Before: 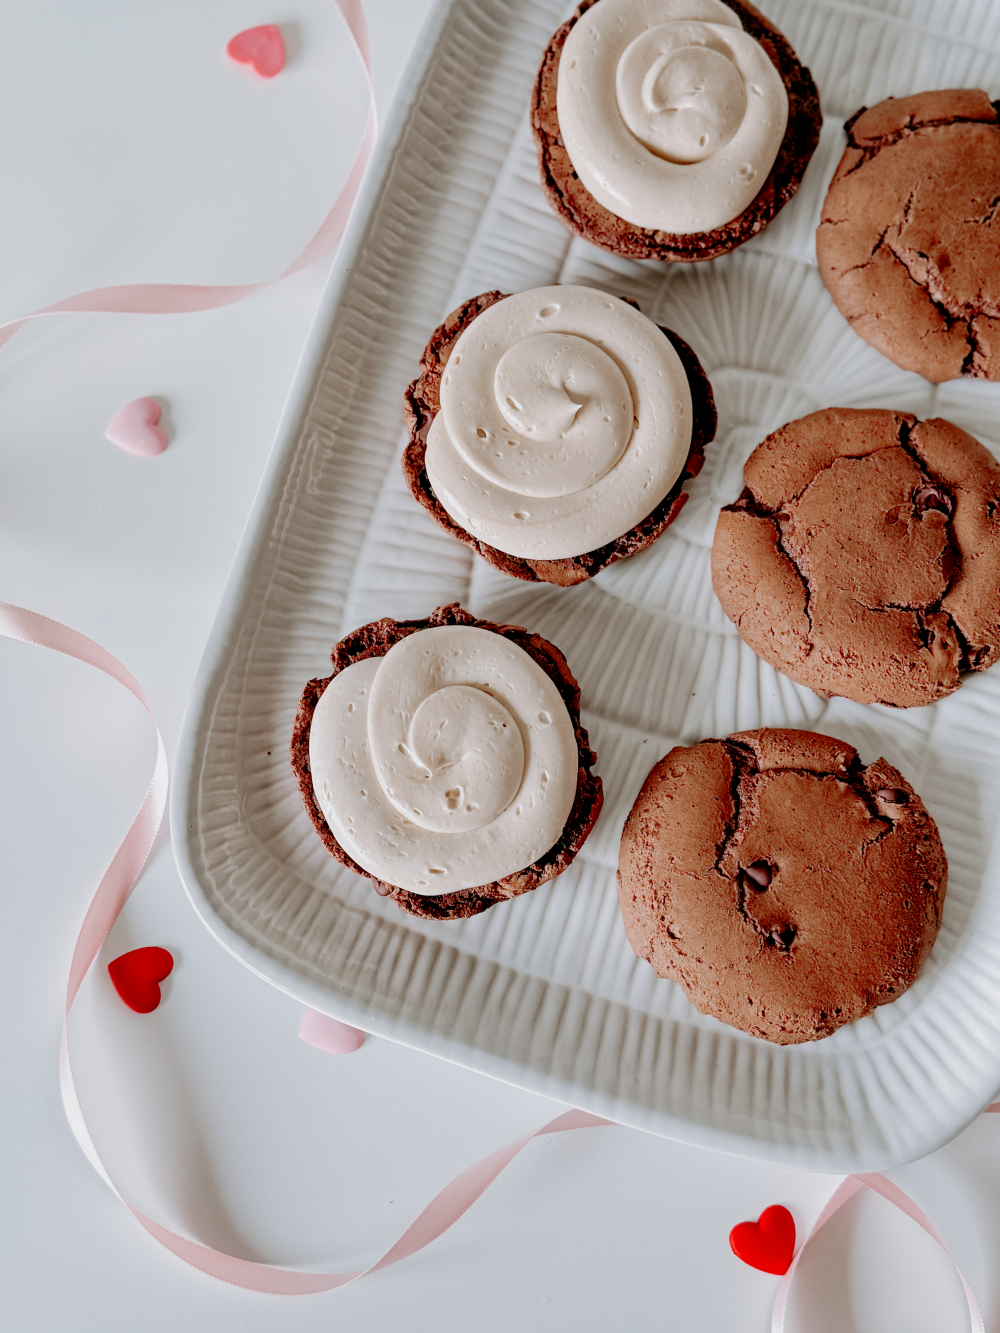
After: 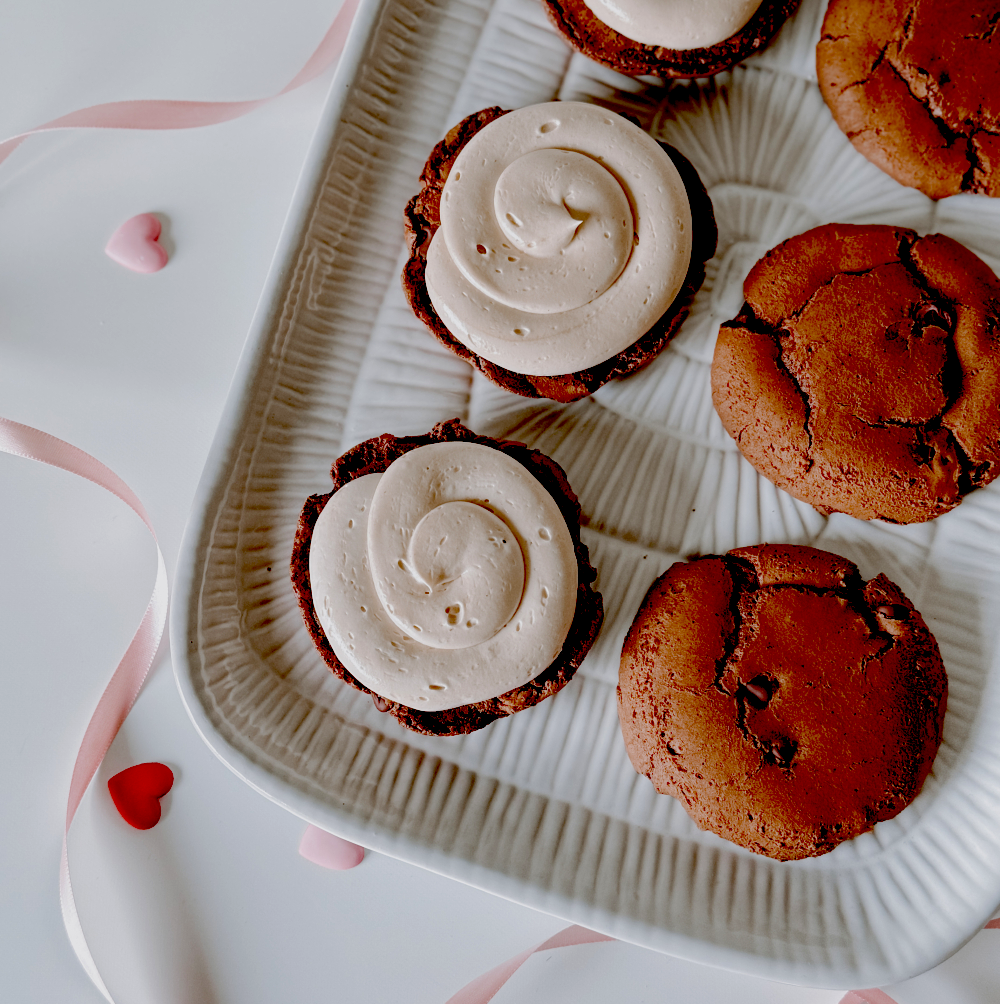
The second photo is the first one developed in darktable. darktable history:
exposure: black level correction 0.1, exposure -0.088 EV, compensate highlight preservation false
crop: top 13.82%, bottom 10.852%
